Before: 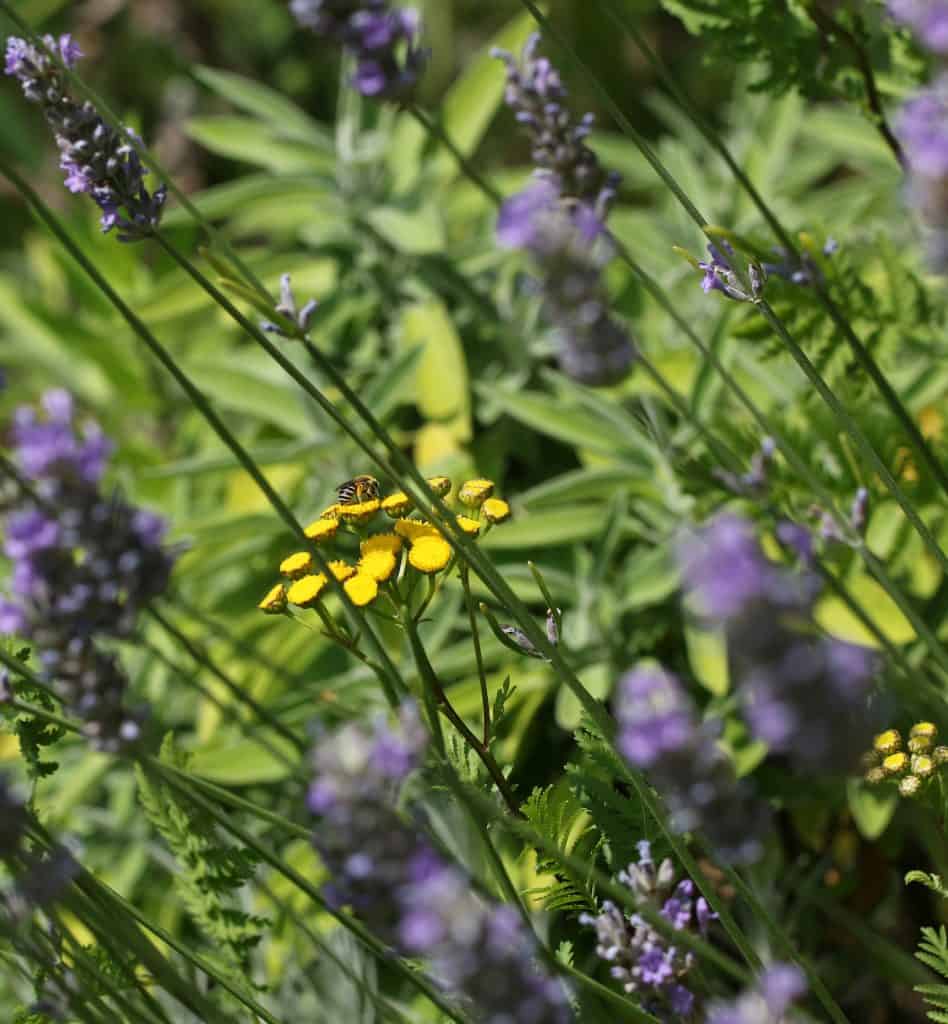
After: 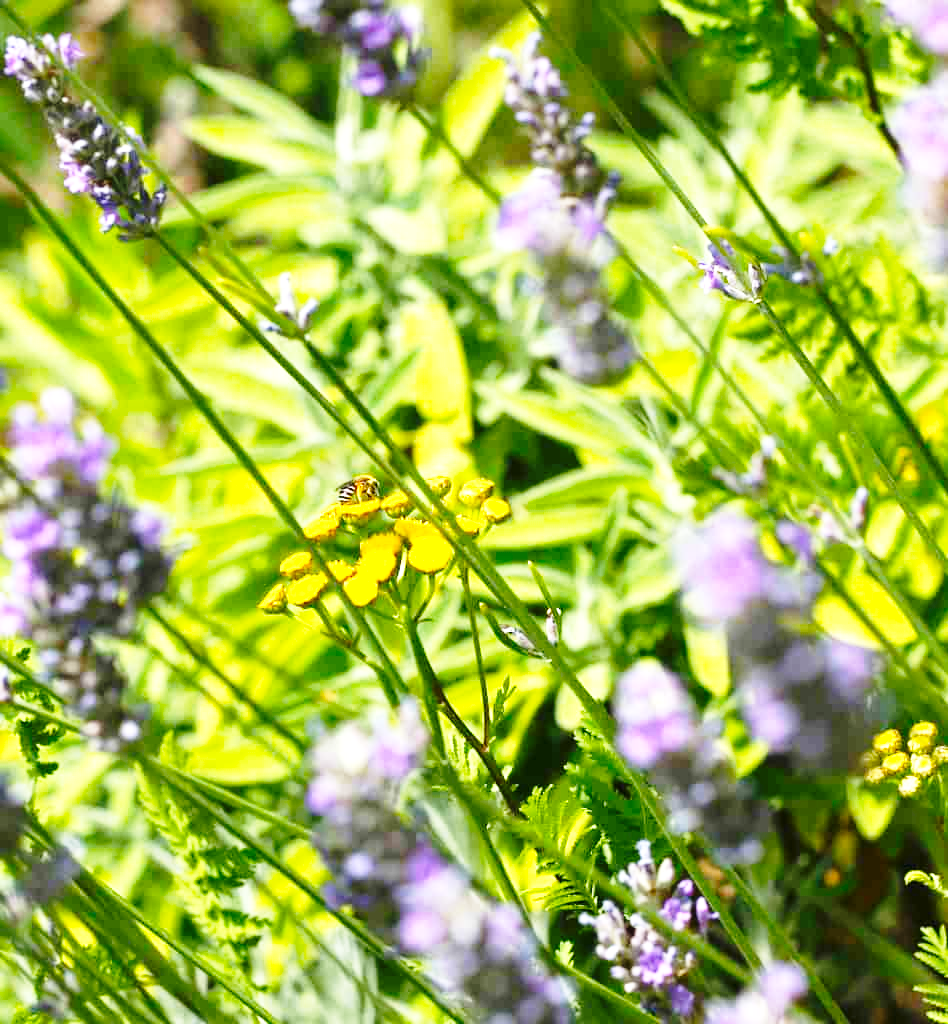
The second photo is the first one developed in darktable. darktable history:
base curve: curves: ch0 [(0, 0) (0.028, 0.03) (0.121, 0.232) (0.46, 0.748) (0.859, 0.968) (1, 1)], preserve colors none
color balance rgb: perceptual saturation grading › global saturation 20%, global vibrance 20%
exposure: black level correction 0, exposure 1.2 EV, compensate highlight preservation false
